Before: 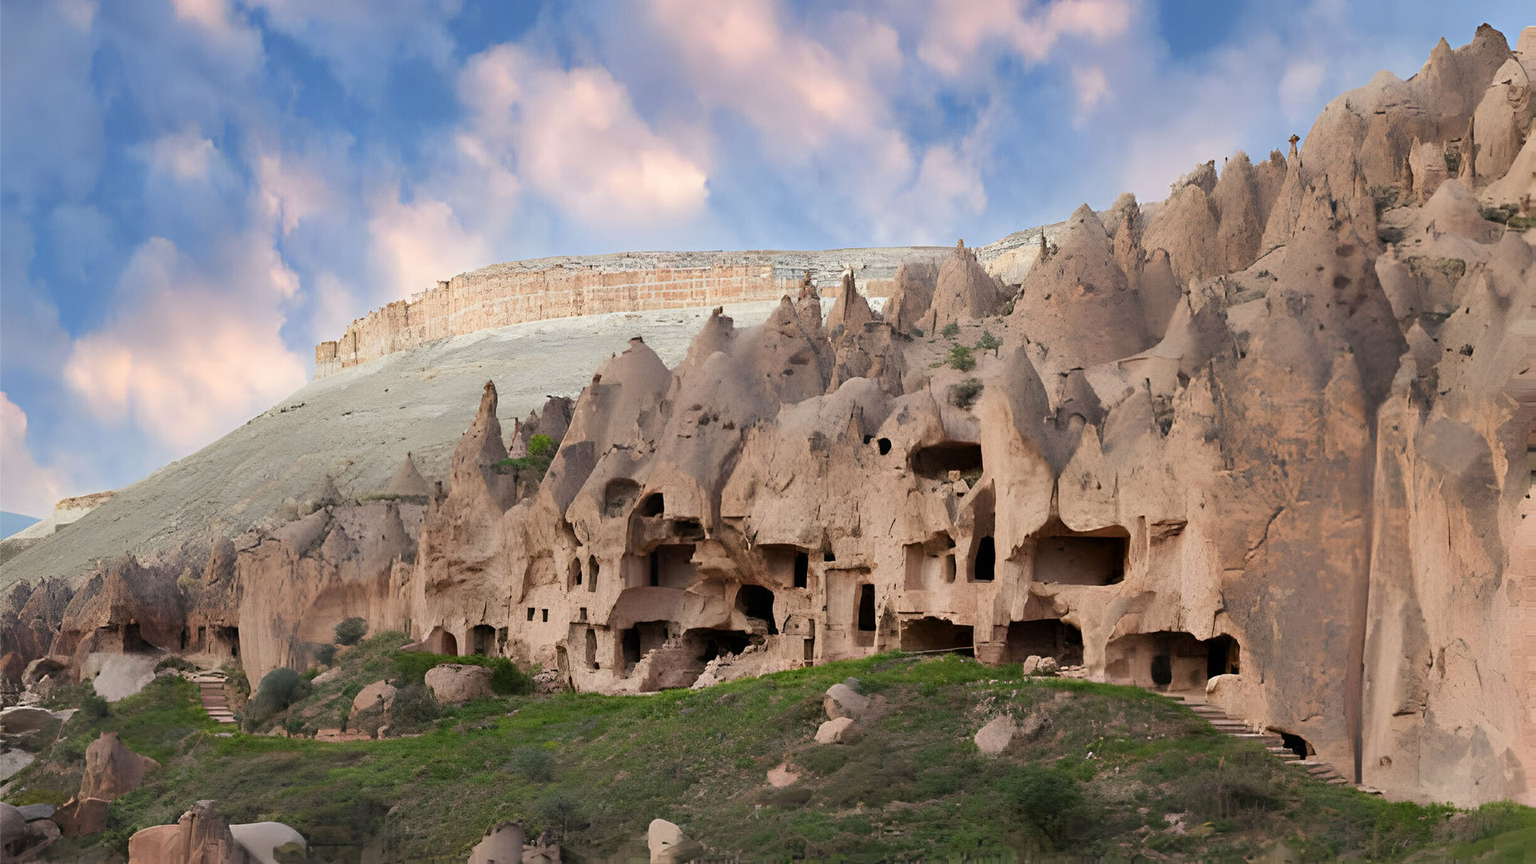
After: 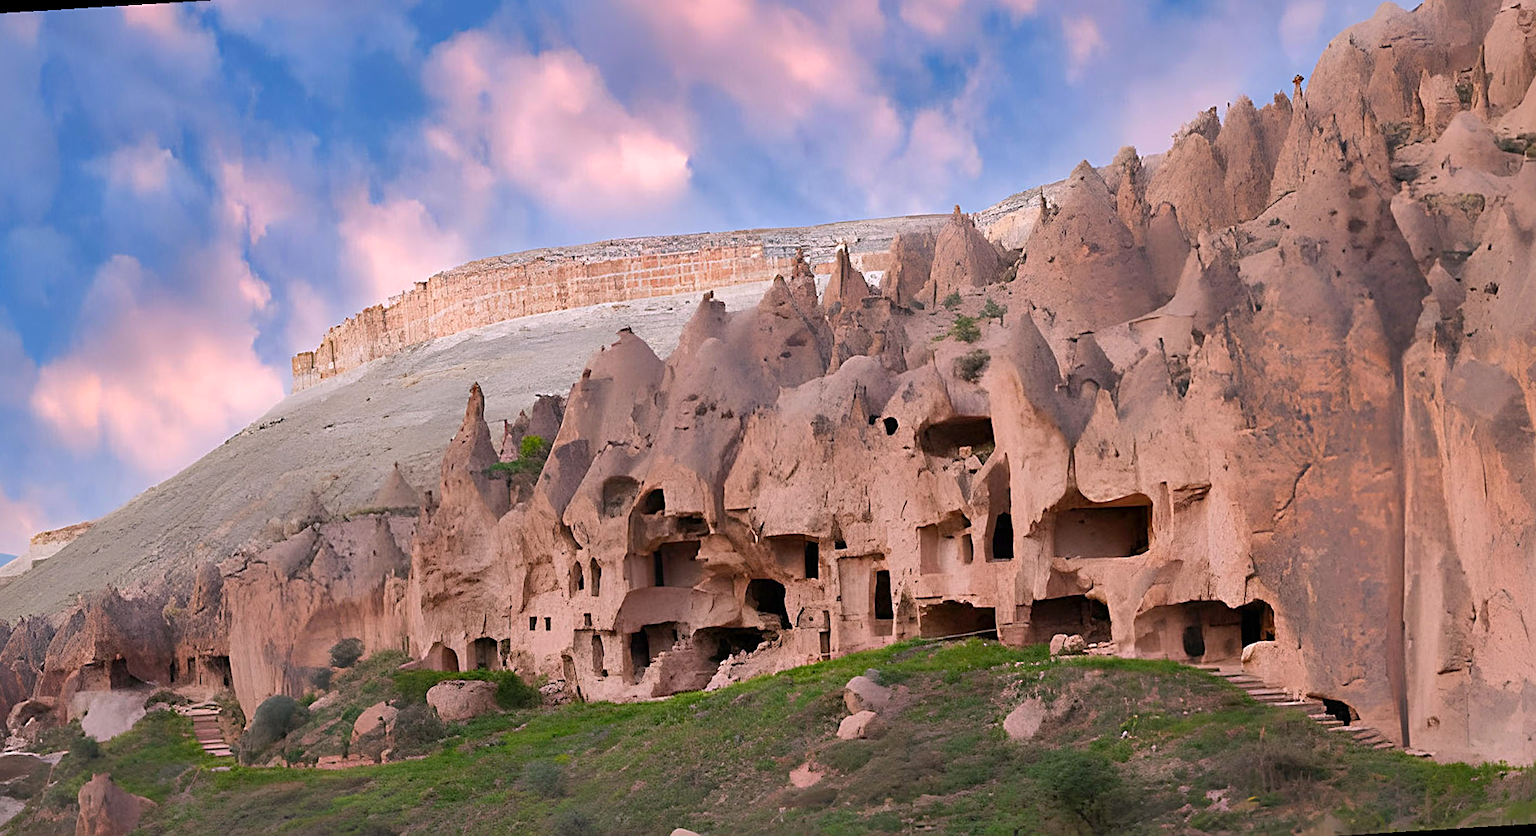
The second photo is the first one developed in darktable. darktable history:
white balance: red 1.05, blue 1.072
shadows and highlights: on, module defaults
sharpen: on, module defaults
rotate and perspective: rotation -3.52°, crop left 0.036, crop right 0.964, crop top 0.081, crop bottom 0.919
